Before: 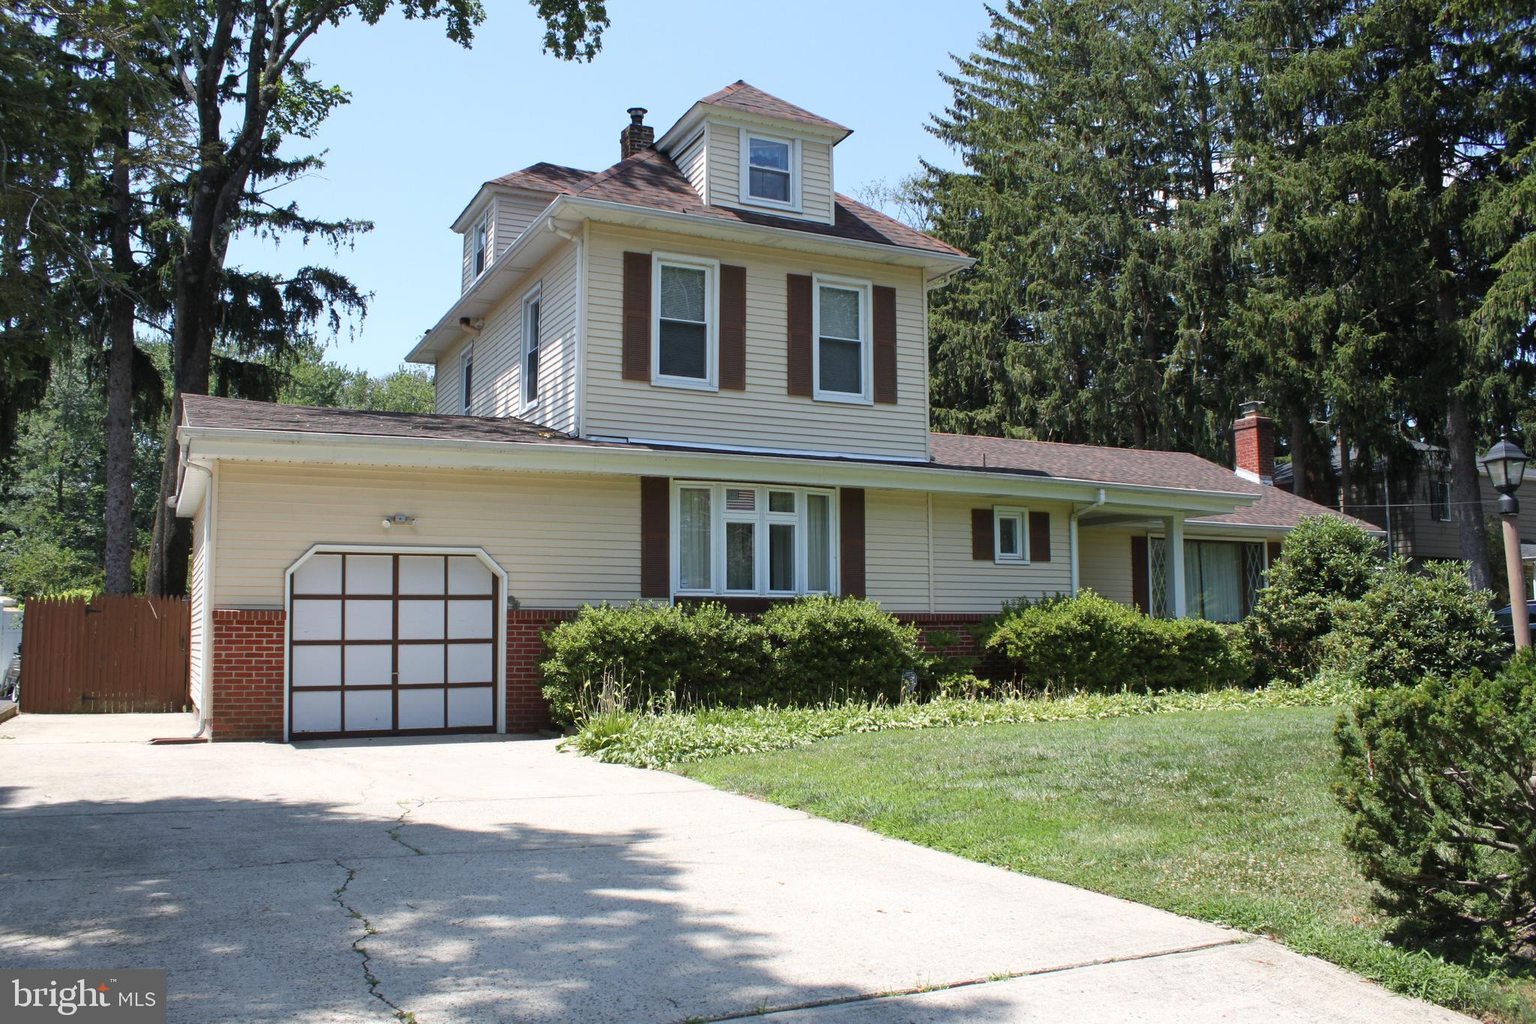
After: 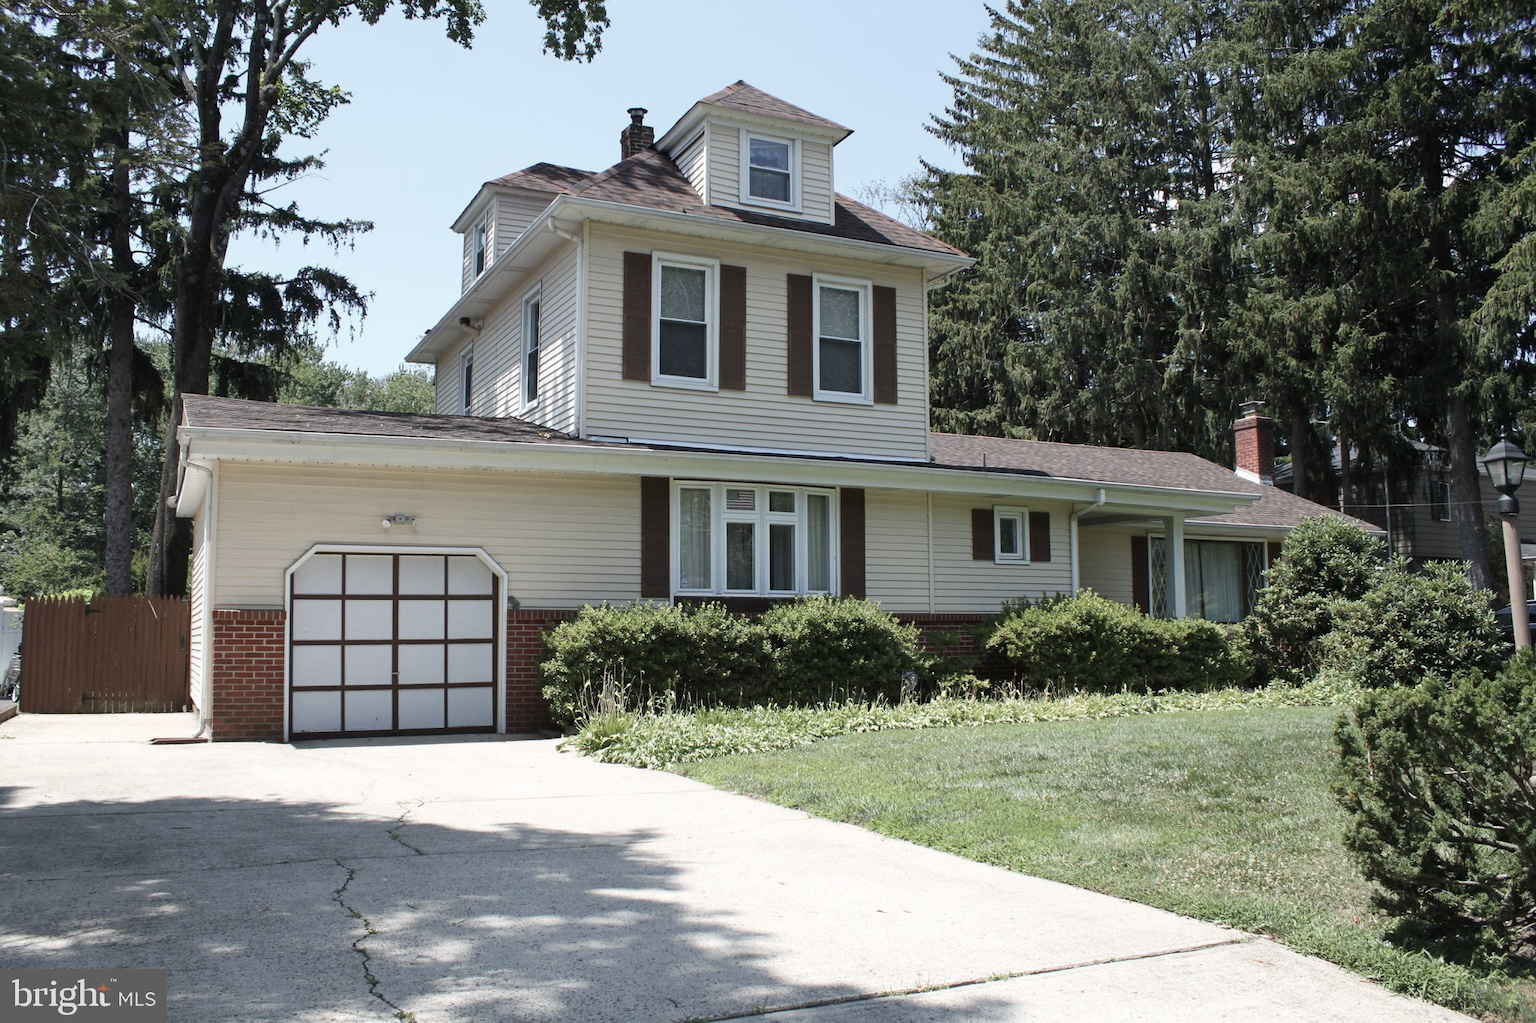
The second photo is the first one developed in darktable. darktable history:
contrast brightness saturation: contrast 0.099, saturation -0.353
